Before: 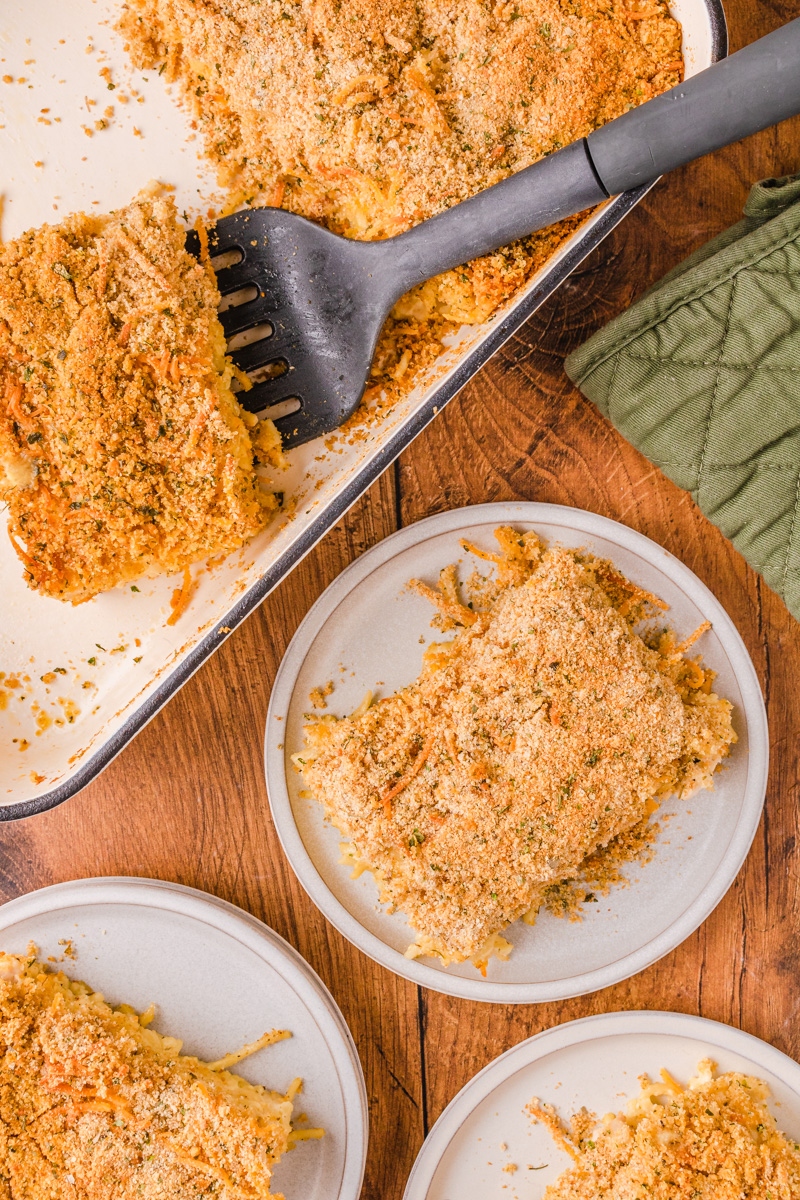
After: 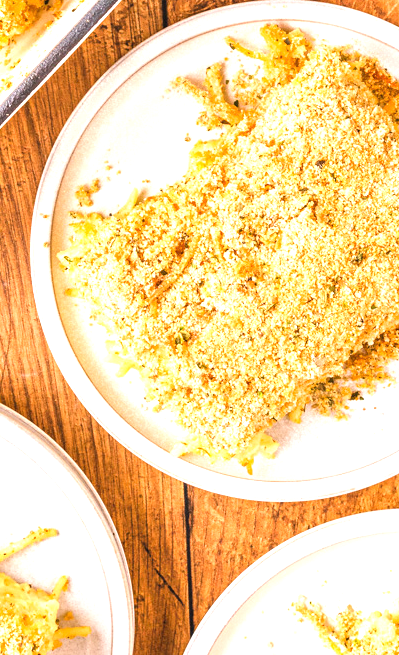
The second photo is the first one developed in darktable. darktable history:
crop: left 29.255%, top 41.916%, right 20.799%, bottom 3.476%
exposure: black level correction 0, exposure 1.2 EV, compensate exposure bias true, compensate highlight preservation false
